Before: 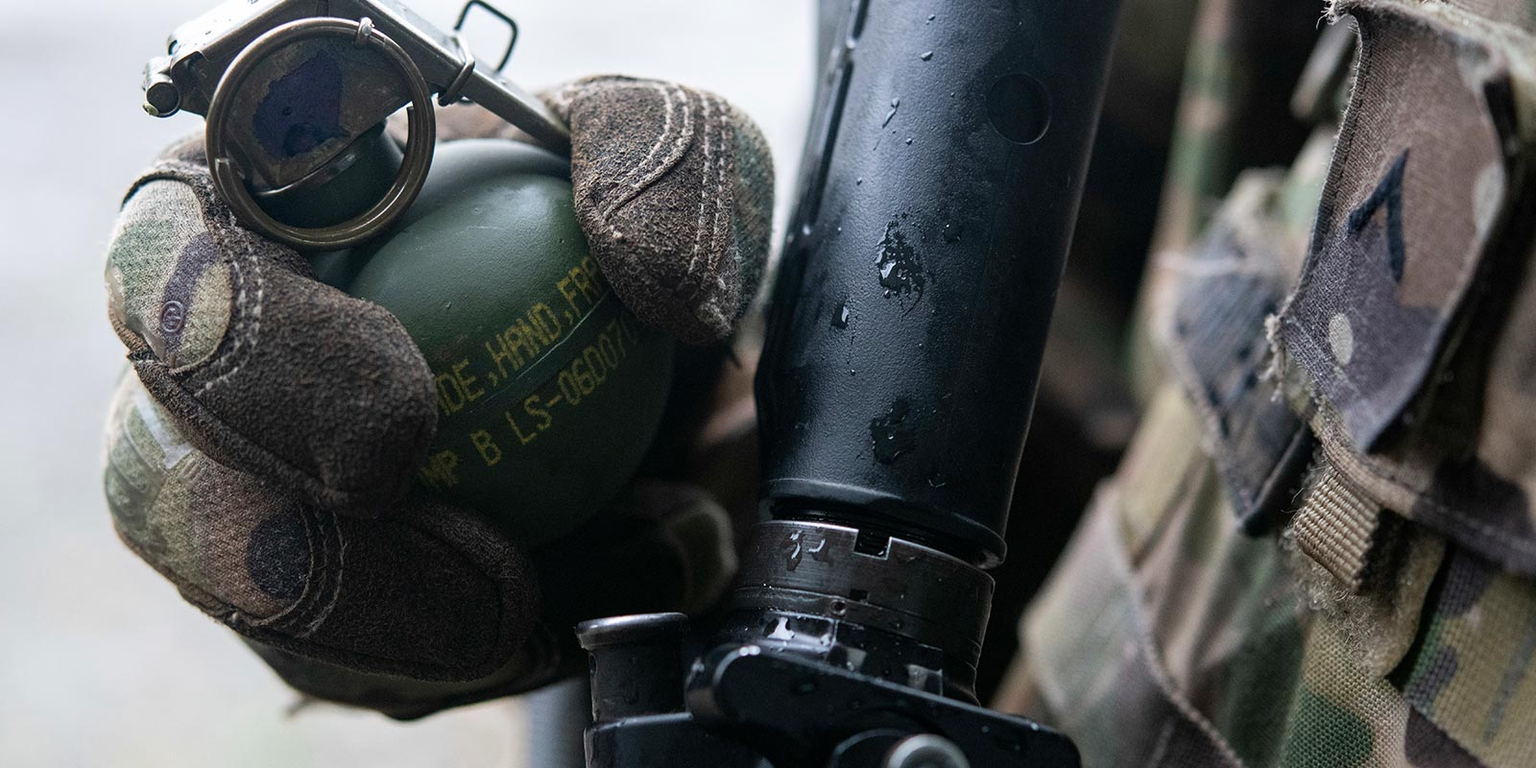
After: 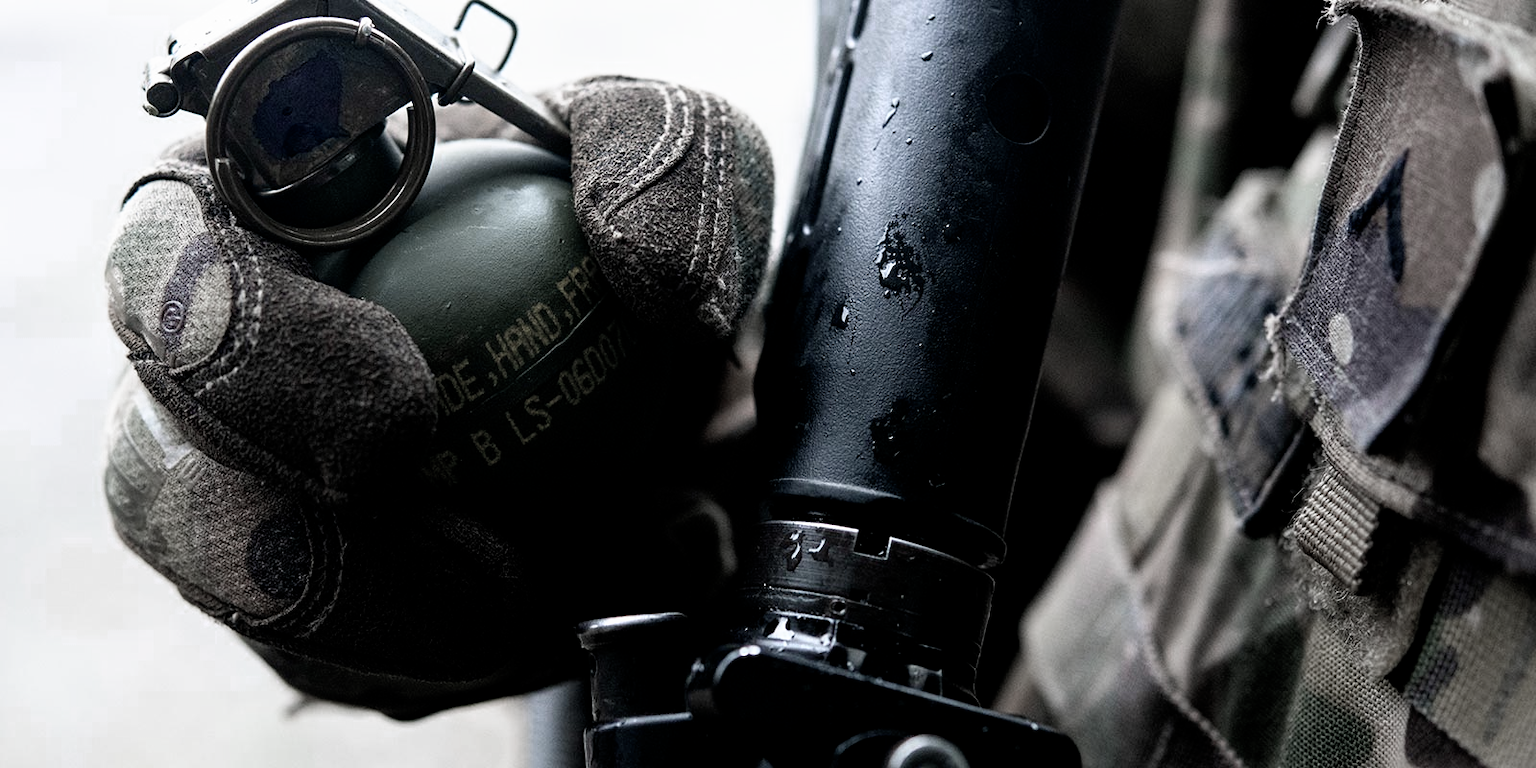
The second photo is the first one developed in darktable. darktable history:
filmic rgb: black relative exposure -8.7 EV, white relative exposure 2.7 EV, threshold 3 EV, target black luminance 0%, hardness 6.25, latitude 75%, contrast 1.325, highlights saturation mix -5%, preserve chrominance no, color science v5 (2021), iterations of high-quality reconstruction 0, enable highlight reconstruction true
color zones: curves: ch0 [(0, 0.613) (0.01, 0.613) (0.245, 0.448) (0.498, 0.529) (0.642, 0.665) (0.879, 0.777) (0.99, 0.613)]; ch1 [(0, 0.272) (0.219, 0.127) (0.724, 0.346)]
